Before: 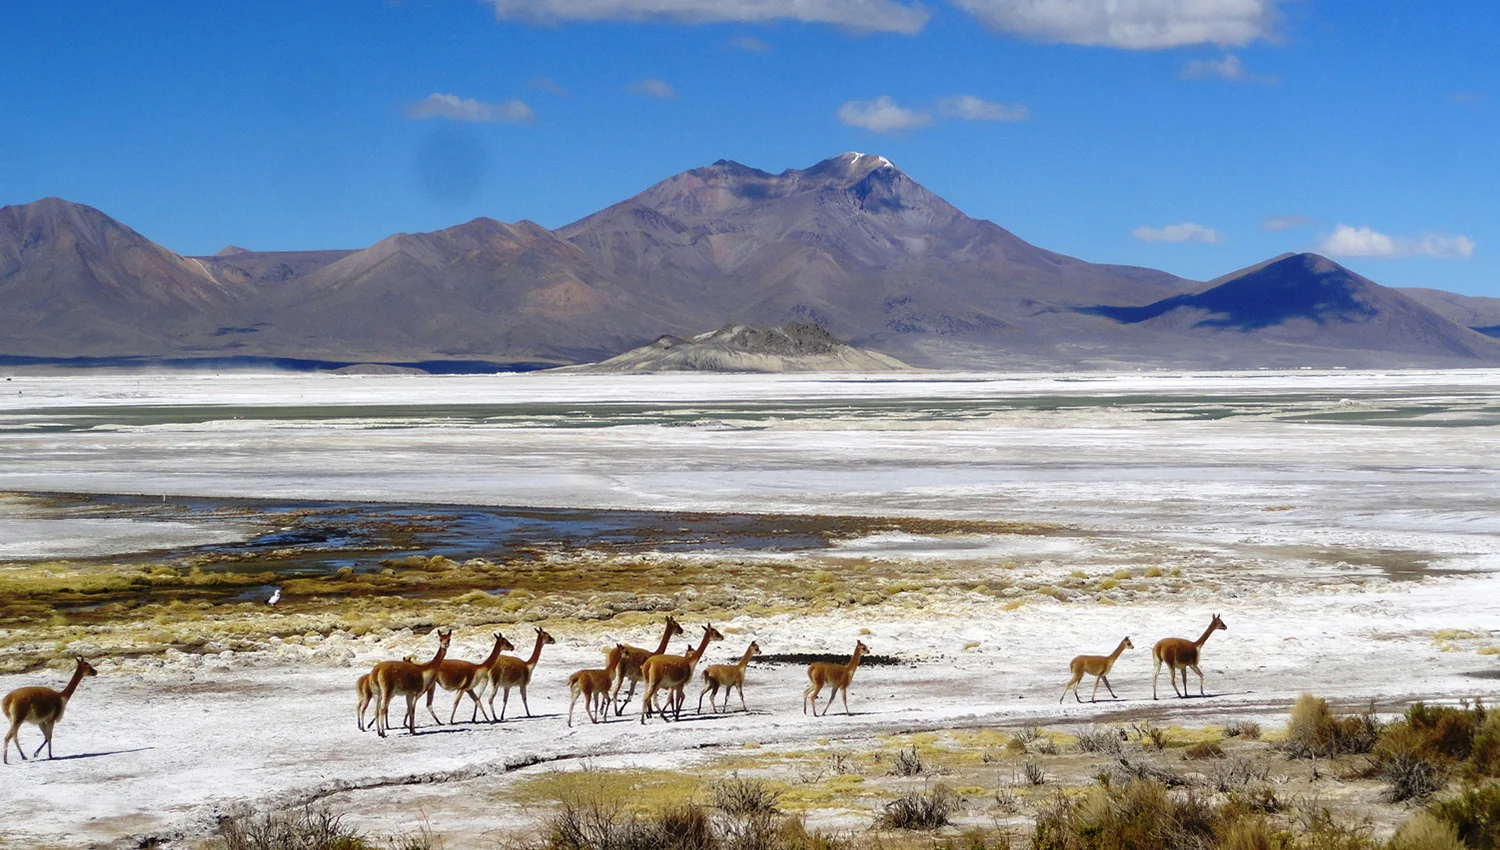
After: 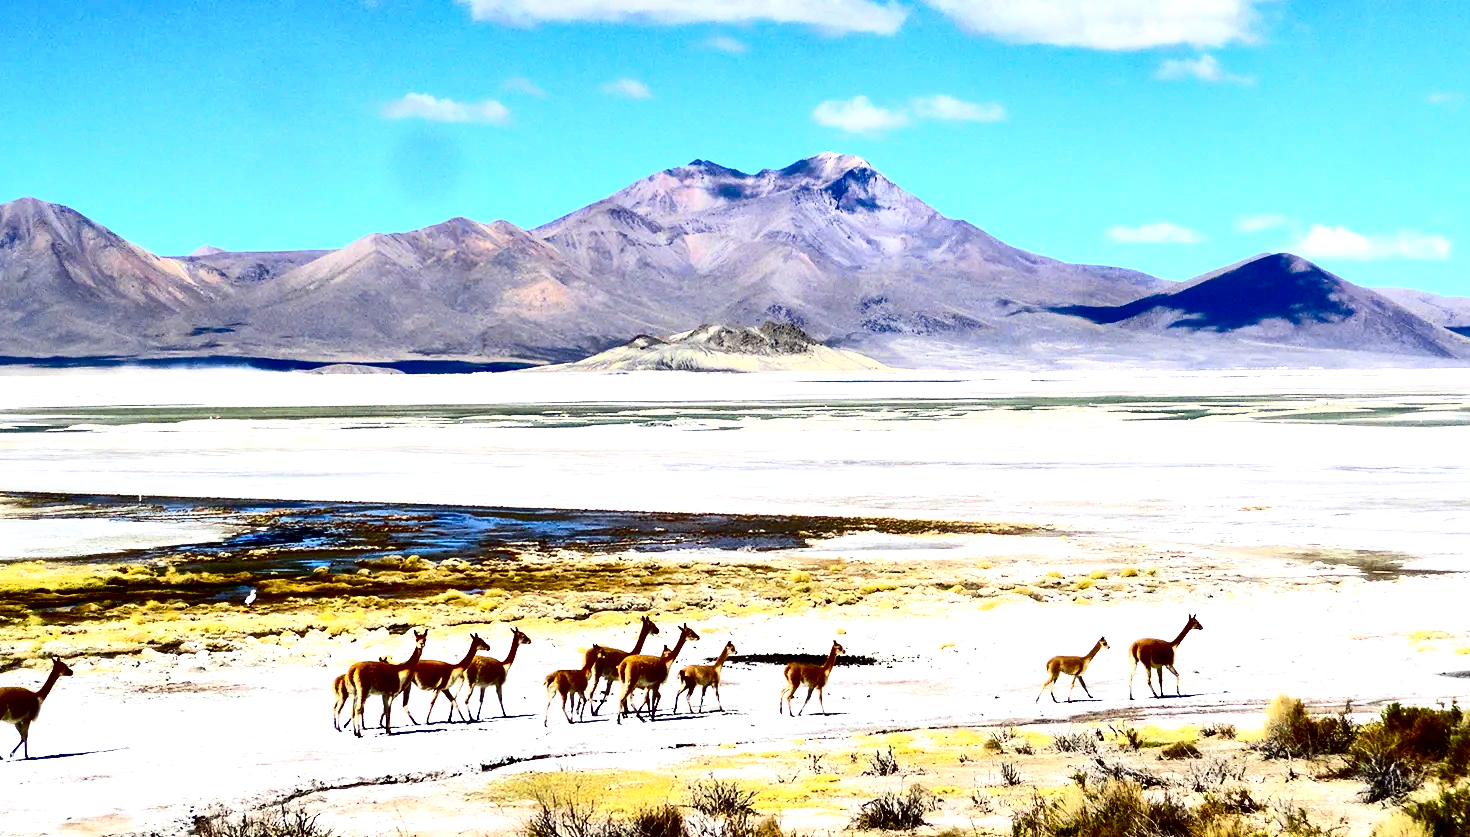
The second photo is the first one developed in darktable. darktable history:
contrast equalizer: y [[0.6 ×6], [0.55 ×6], [0 ×6], [0 ×6], [0 ×6]]
contrast brightness saturation: contrast 0.404, brightness 0.111, saturation 0.211
exposure: exposure 1 EV, compensate highlight preservation false
crop: left 1.663%, right 0.286%, bottom 1.497%
